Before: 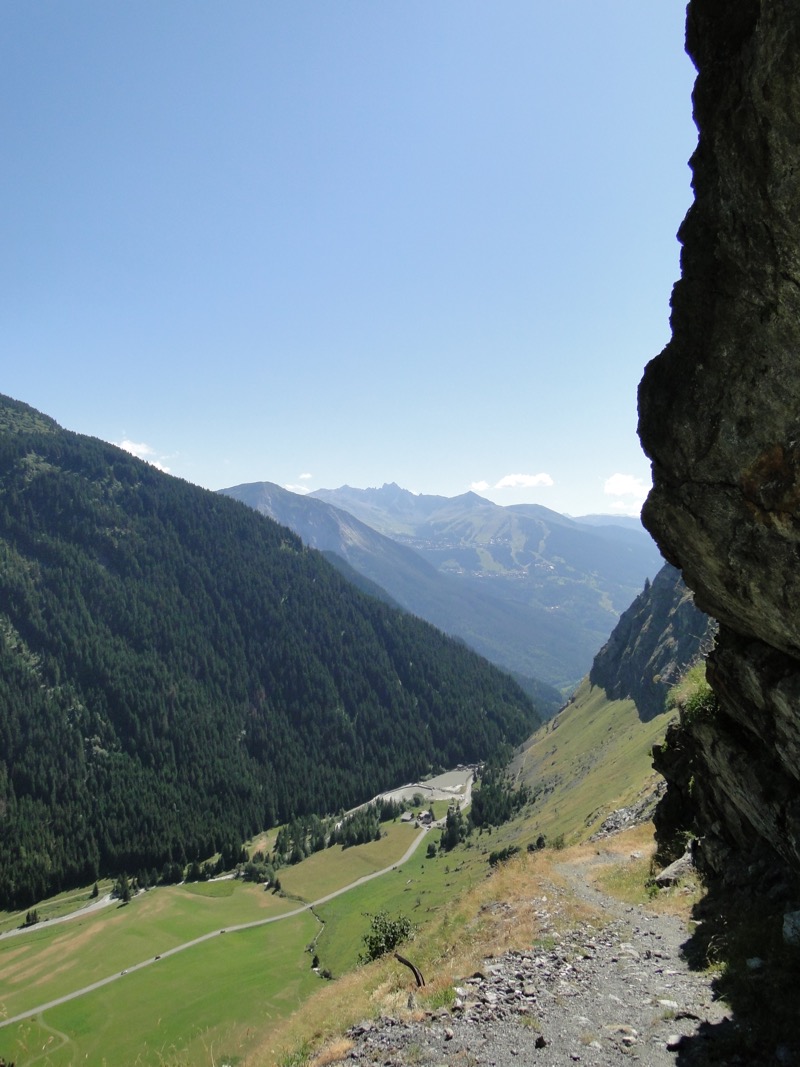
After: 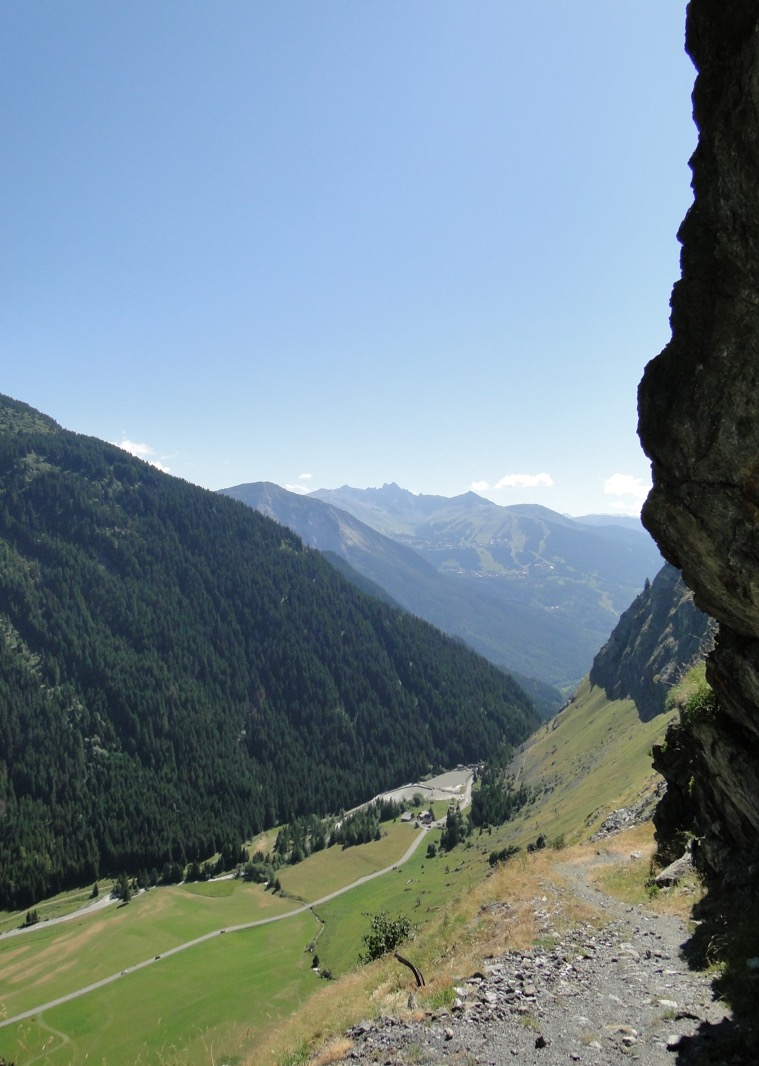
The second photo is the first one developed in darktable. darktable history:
crop and rotate: right 5.121%
